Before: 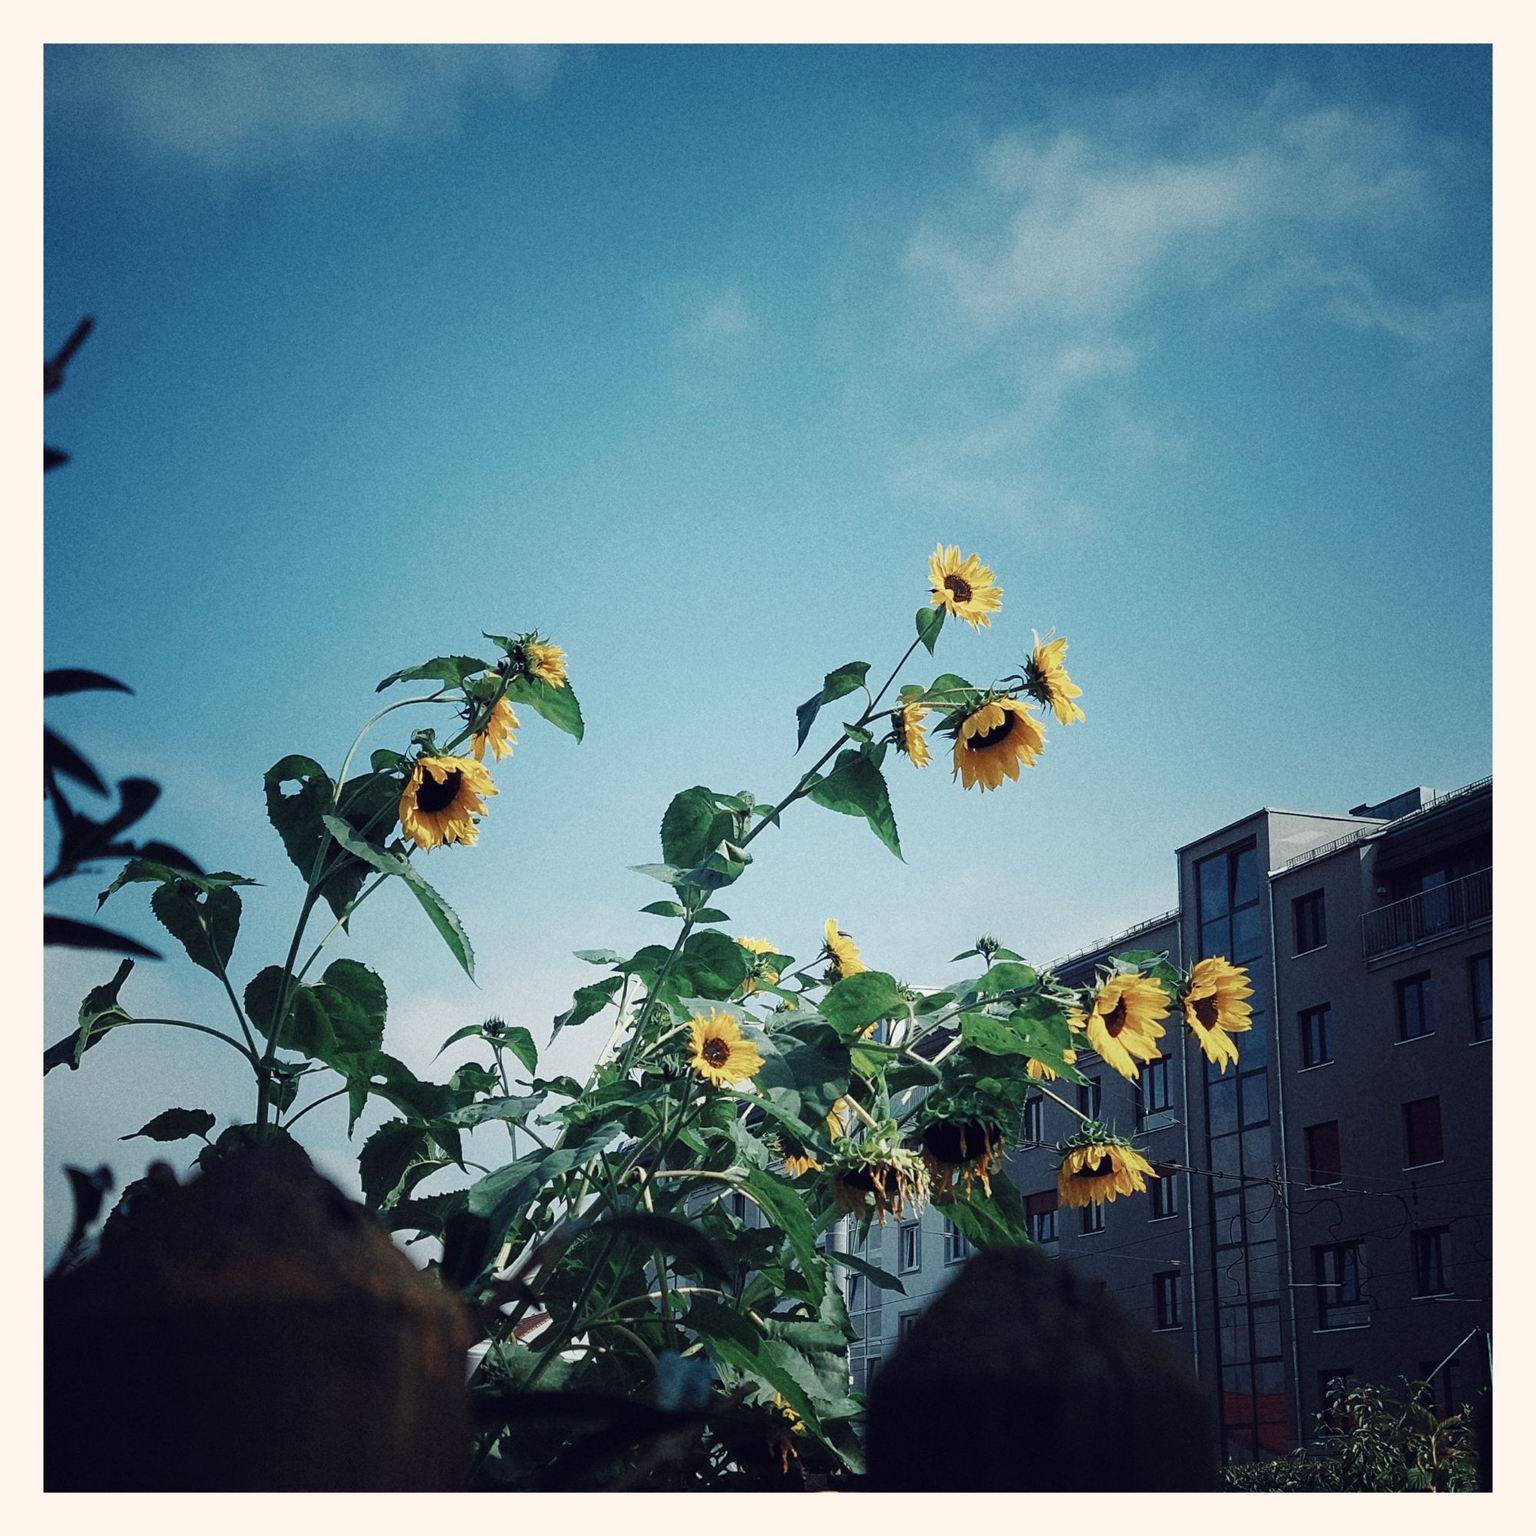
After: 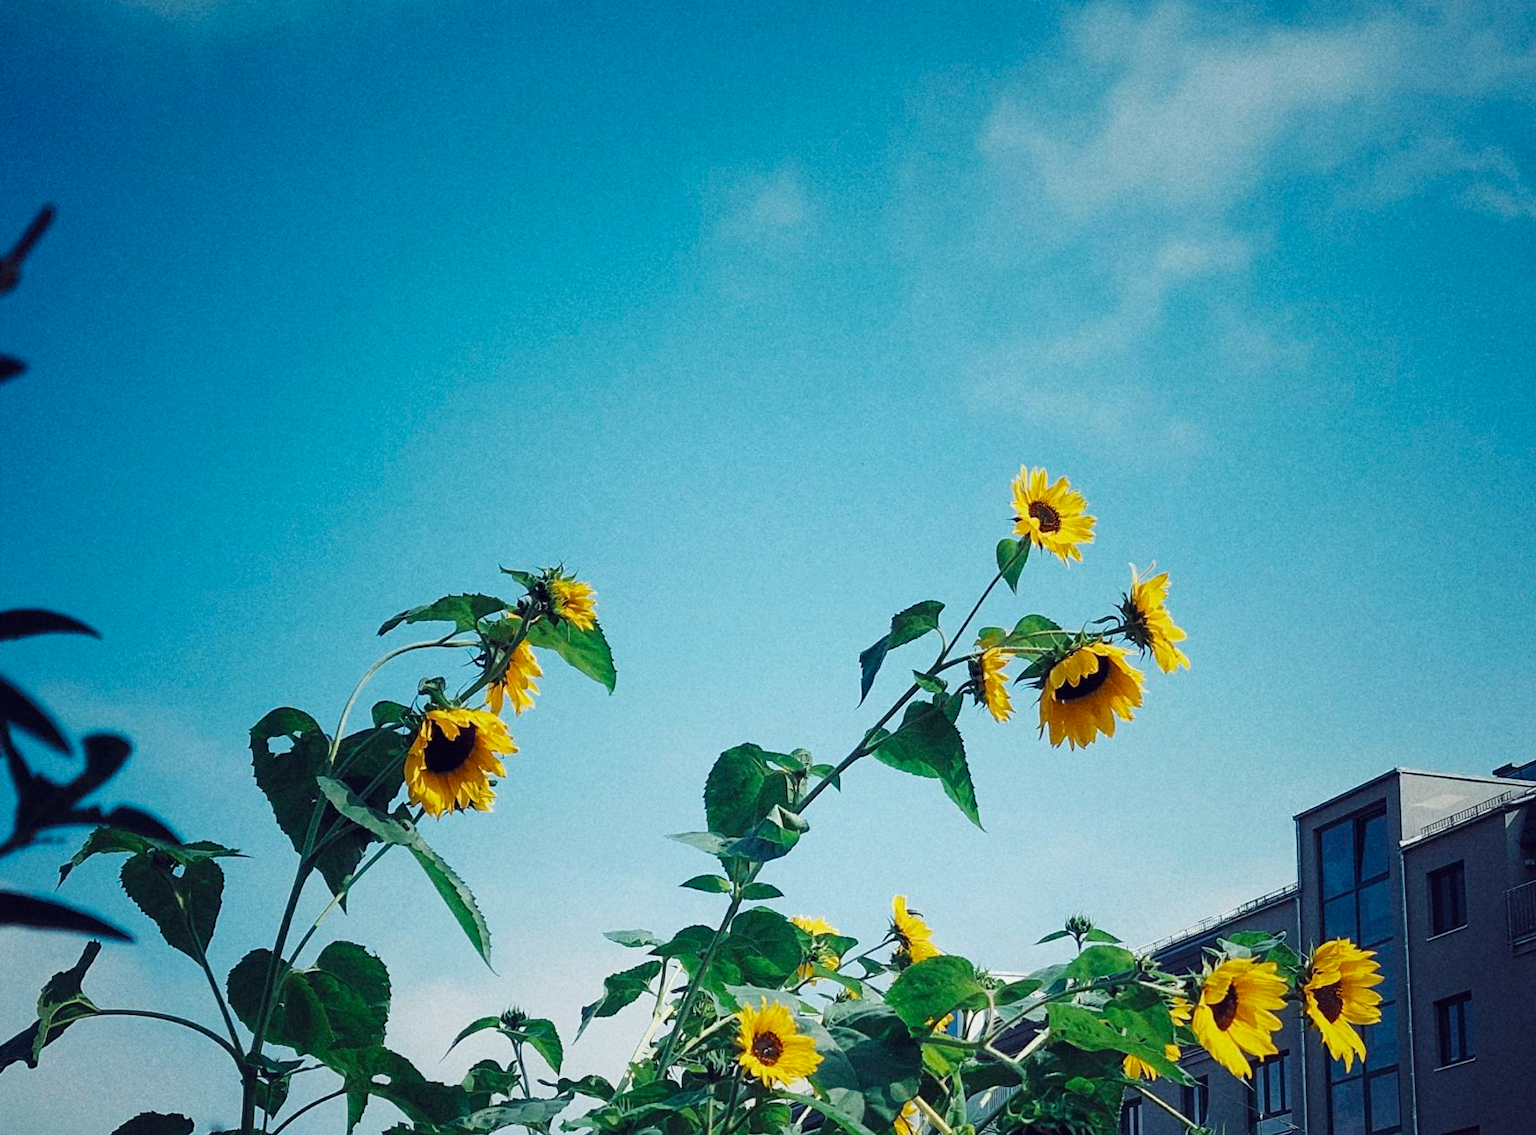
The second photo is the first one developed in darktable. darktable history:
color balance rgb: linear chroma grading › global chroma 15%, perceptual saturation grading › global saturation 30%
crop: left 3.015%, top 8.969%, right 9.647%, bottom 26.457%
